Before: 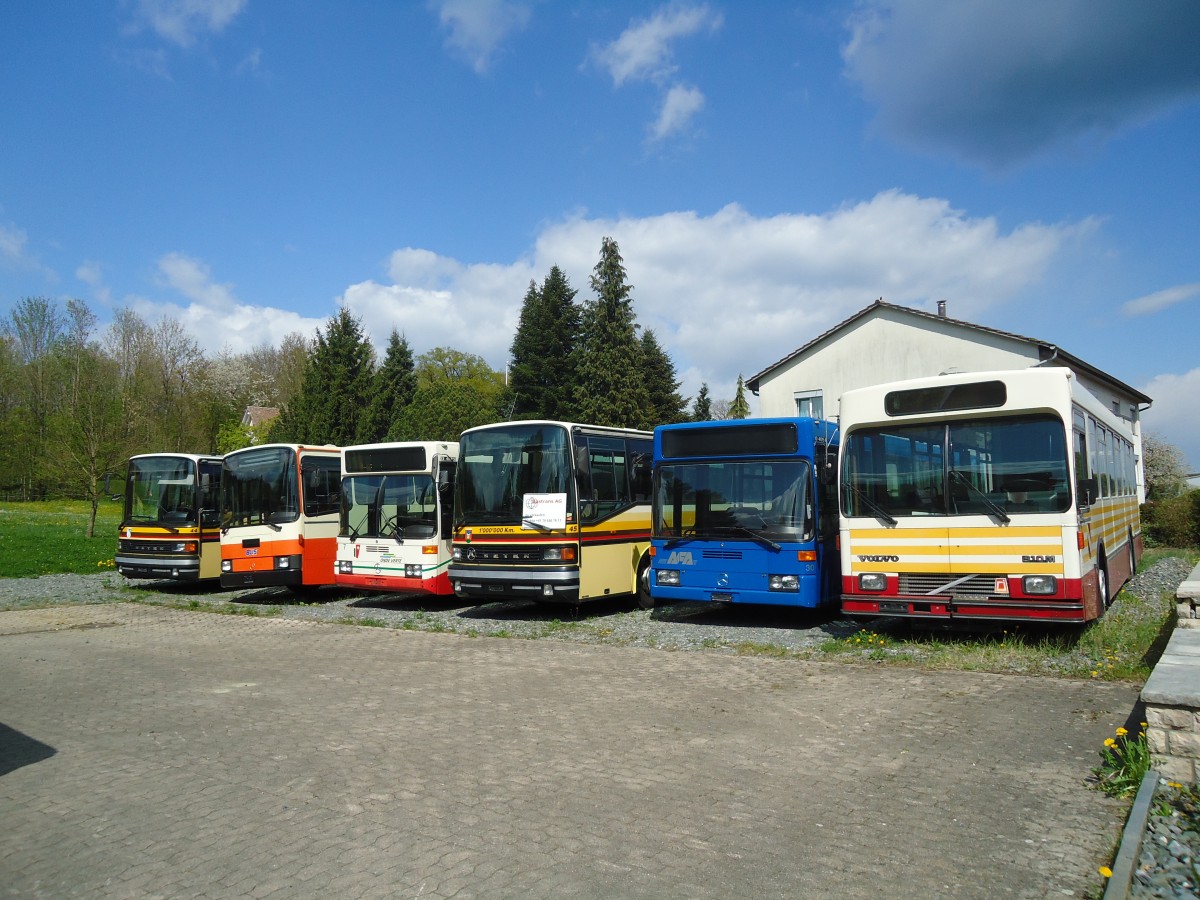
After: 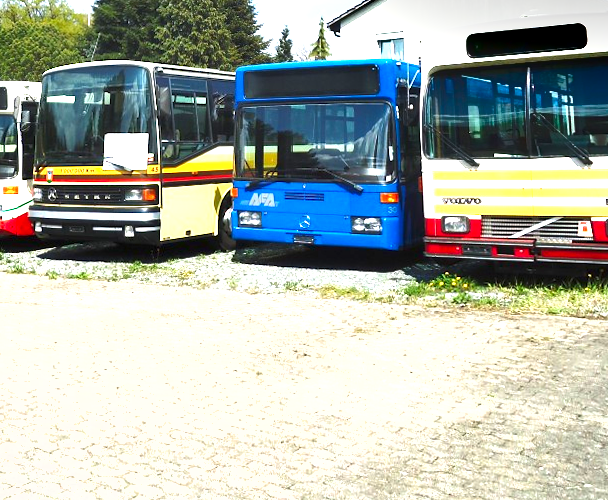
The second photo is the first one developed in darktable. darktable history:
exposure: black level correction 0, exposure 1.9 EV, compensate highlight preservation false
white balance: red 1.004, blue 1.024
shadows and highlights: shadows 53, soften with gaussian
rotate and perspective: rotation 0.226°, lens shift (vertical) -0.042, crop left 0.023, crop right 0.982, crop top 0.006, crop bottom 0.994
crop: left 34.479%, top 38.822%, right 13.718%, bottom 5.172%
